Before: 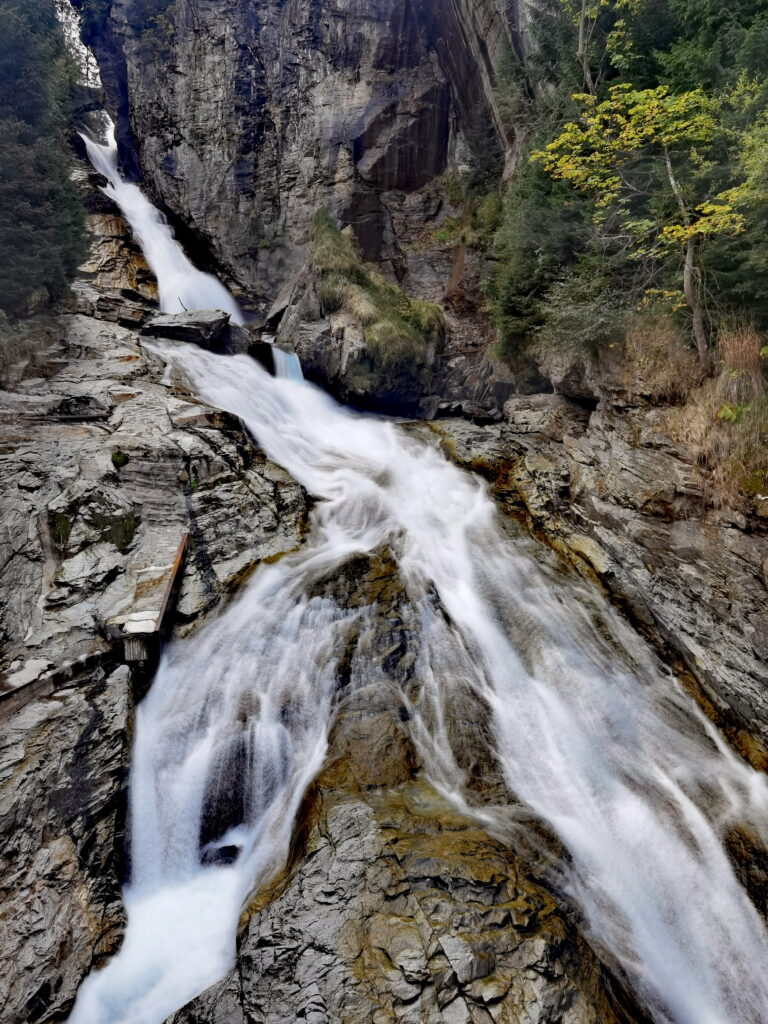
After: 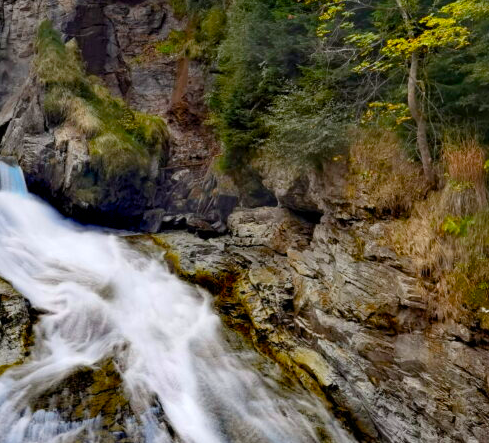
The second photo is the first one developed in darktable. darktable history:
color balance rgb: perceptual saturation grading › global saturation 20%, perceptual saturation grading › highlights -25%, perceptual saturation grading › shadows 25%, global vibrance 50%
crop: left 36.005%, top 18.293%, right 0.31%, bottom 38.444%
